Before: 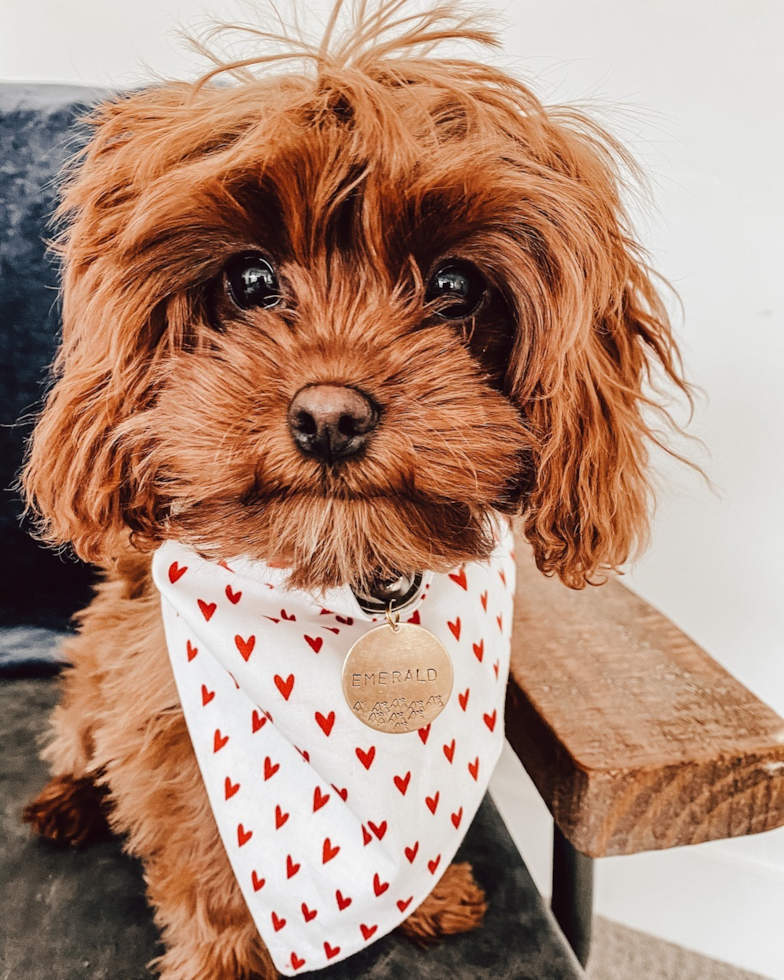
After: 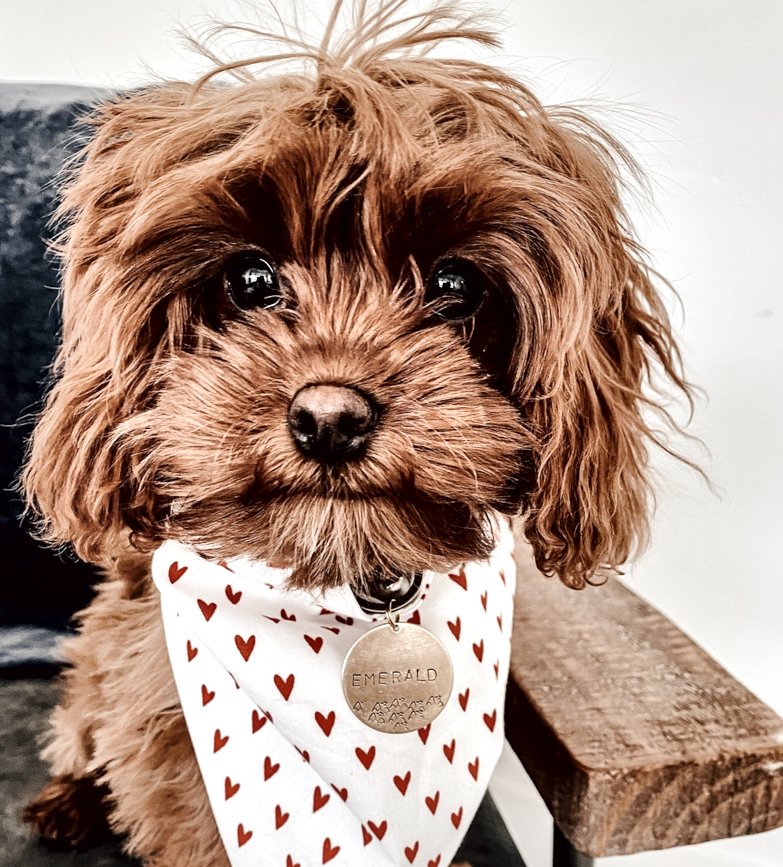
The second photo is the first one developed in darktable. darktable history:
contrast brightness saturation: contrast 0.101, saturation -0.303
local contrast: mode bilateral grid, contrast 44, coarseness 68, detail 214%, midtone range 0.2
crop and rotate: top 0%, bottom 11.467%
